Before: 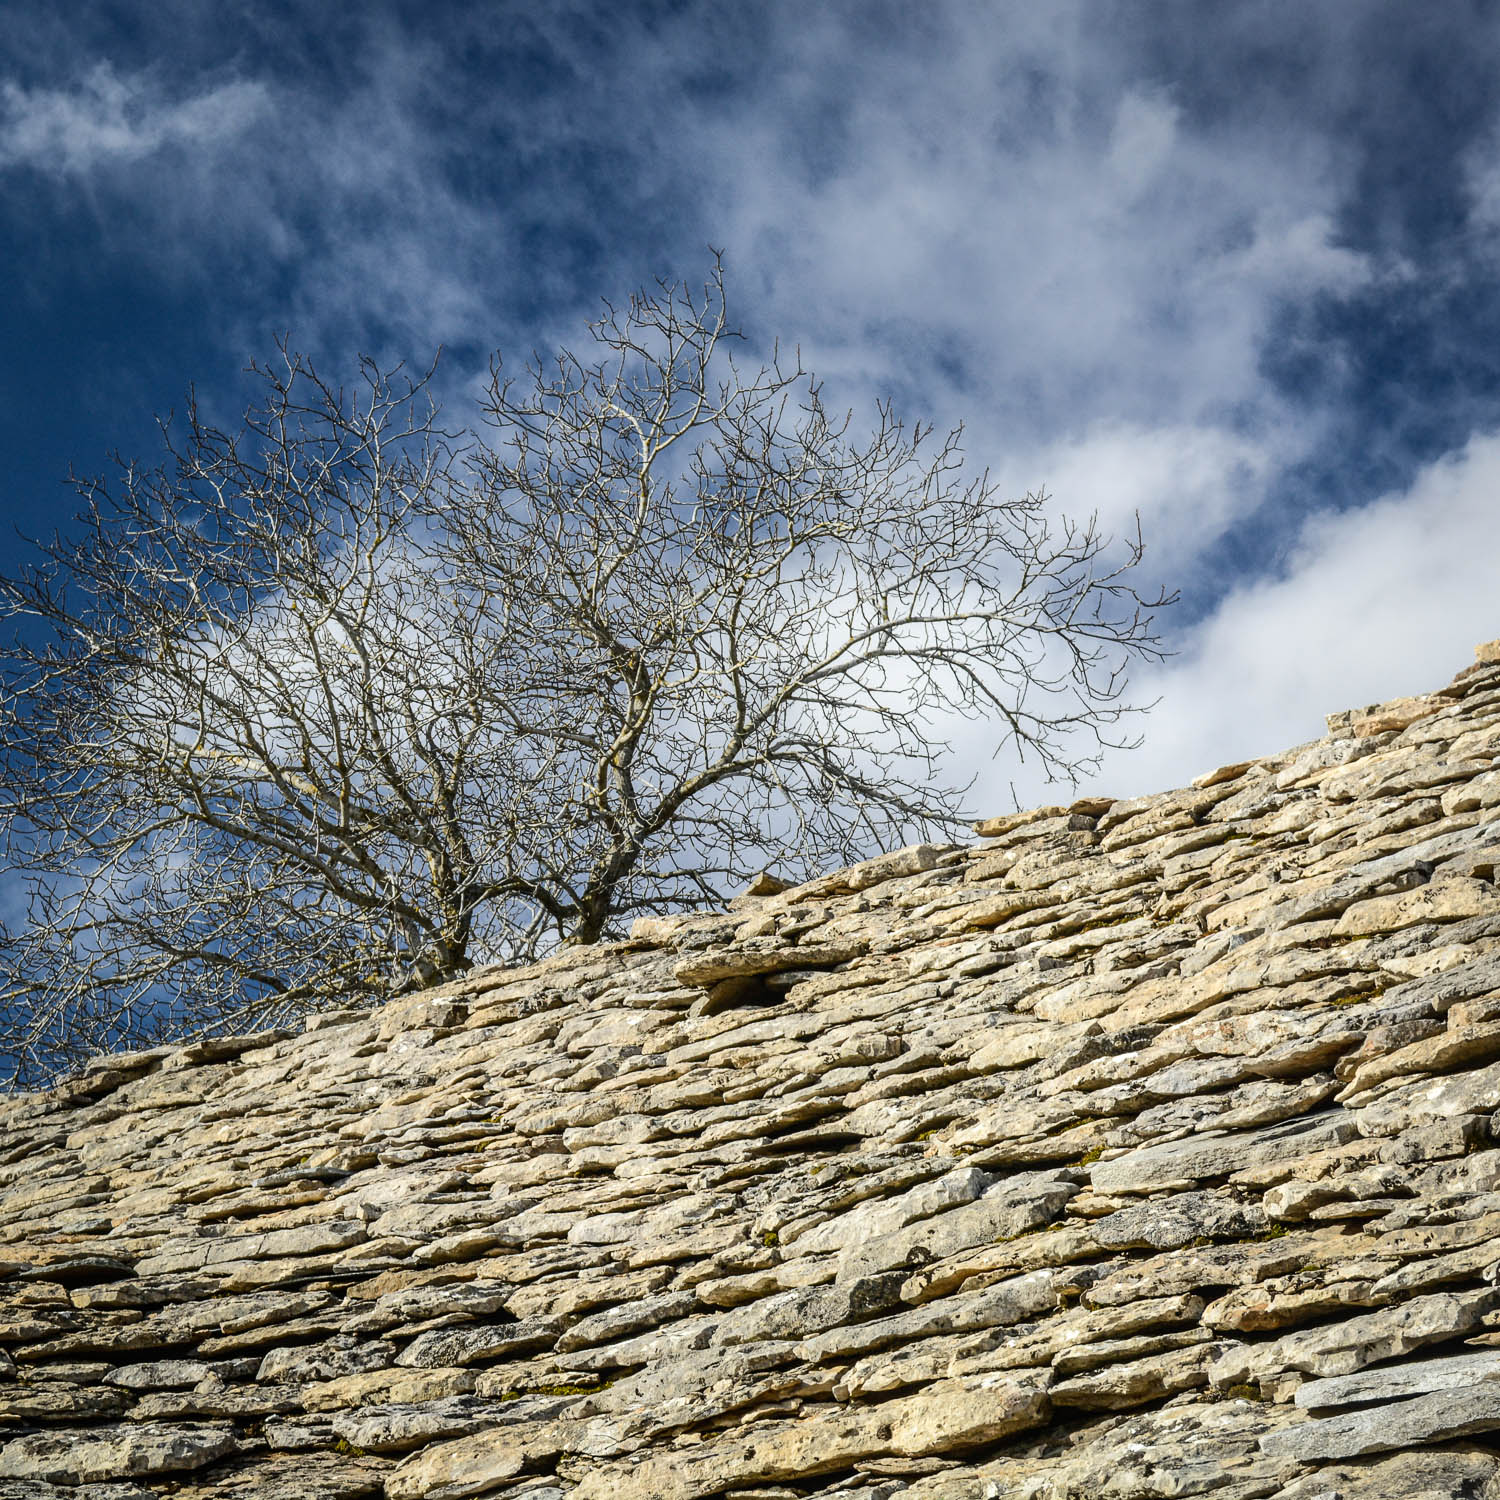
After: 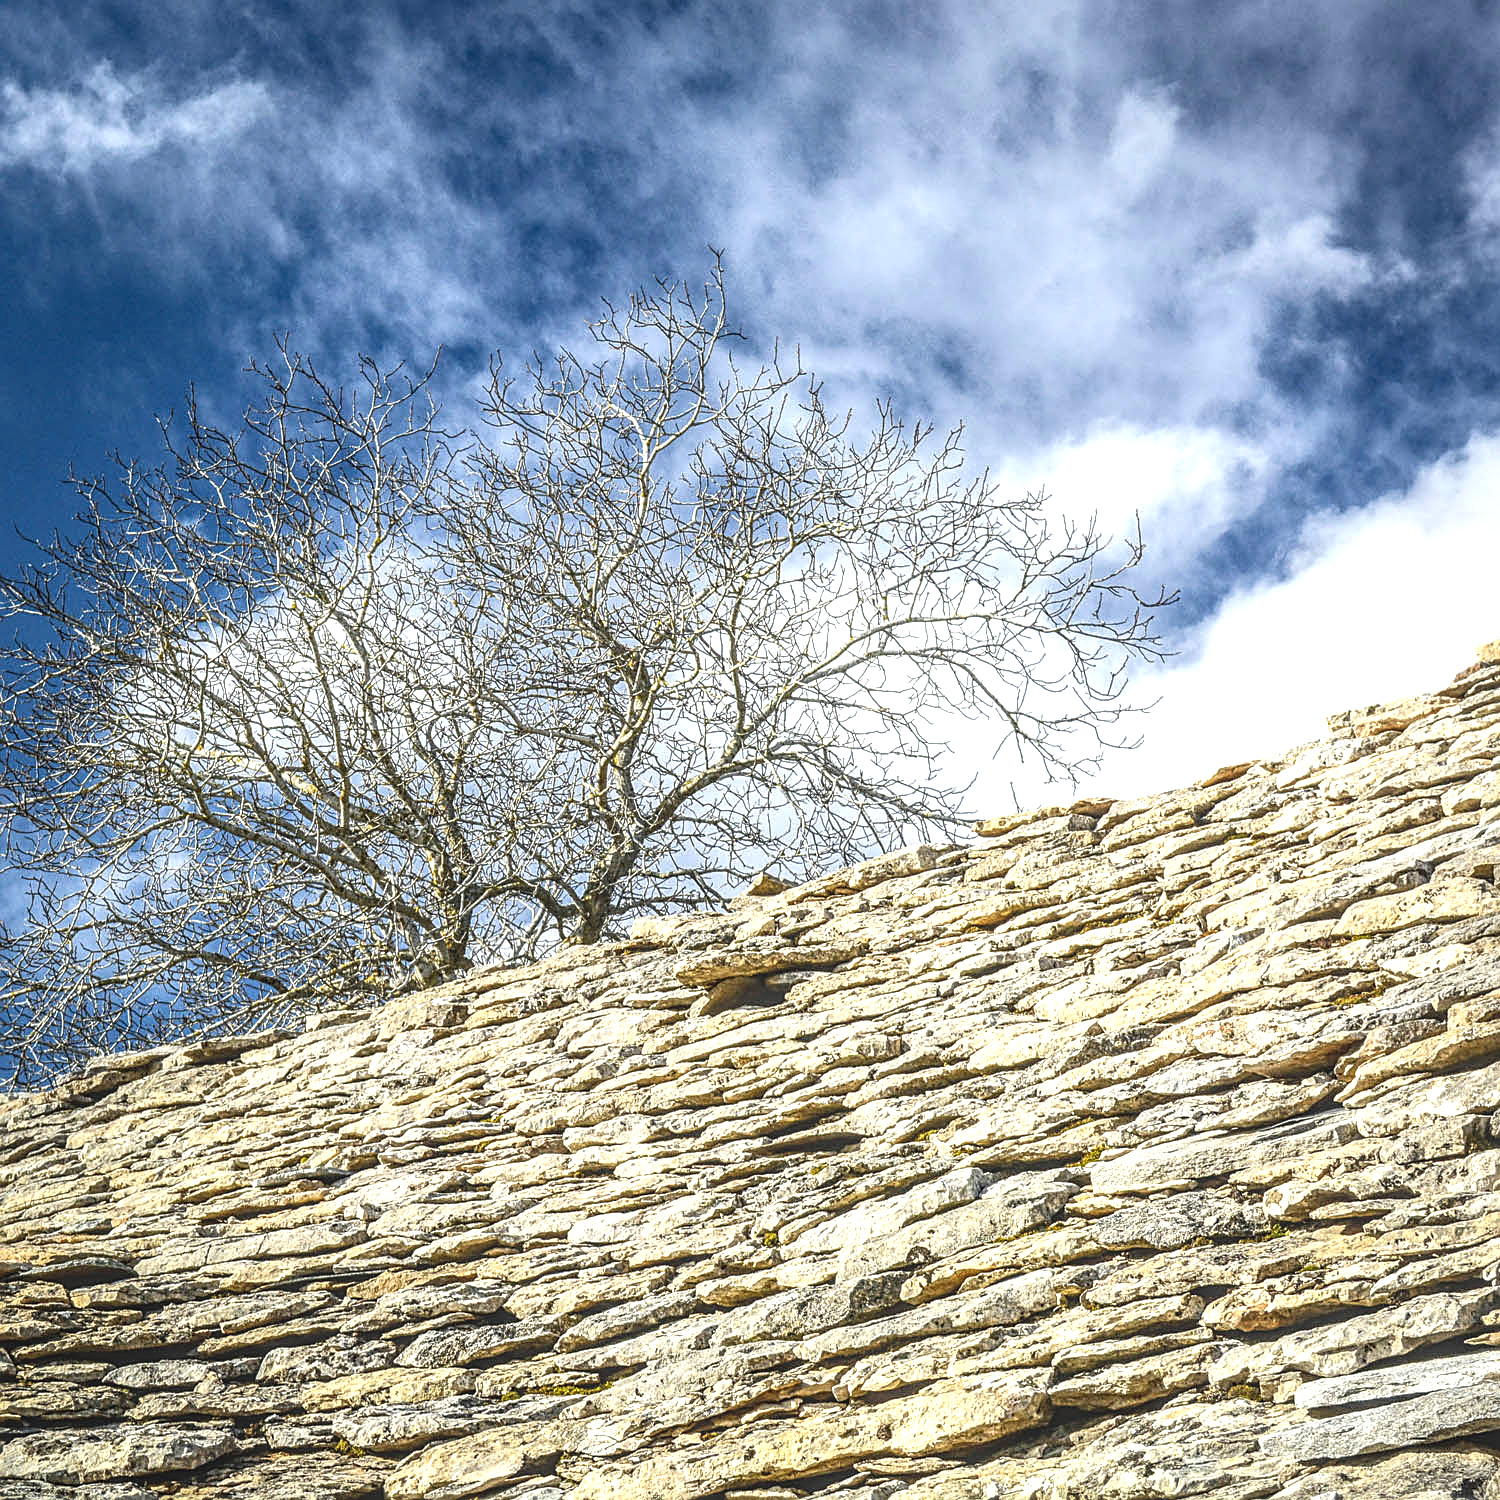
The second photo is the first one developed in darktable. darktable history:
sharpen: on, module defaults
exposure: black level correction -0.001, exposure 0.9 EV, compensate exposure bias true, compensate highlight preservation false
local contrast: highlights 0%, shadows 0%, detail 133%
